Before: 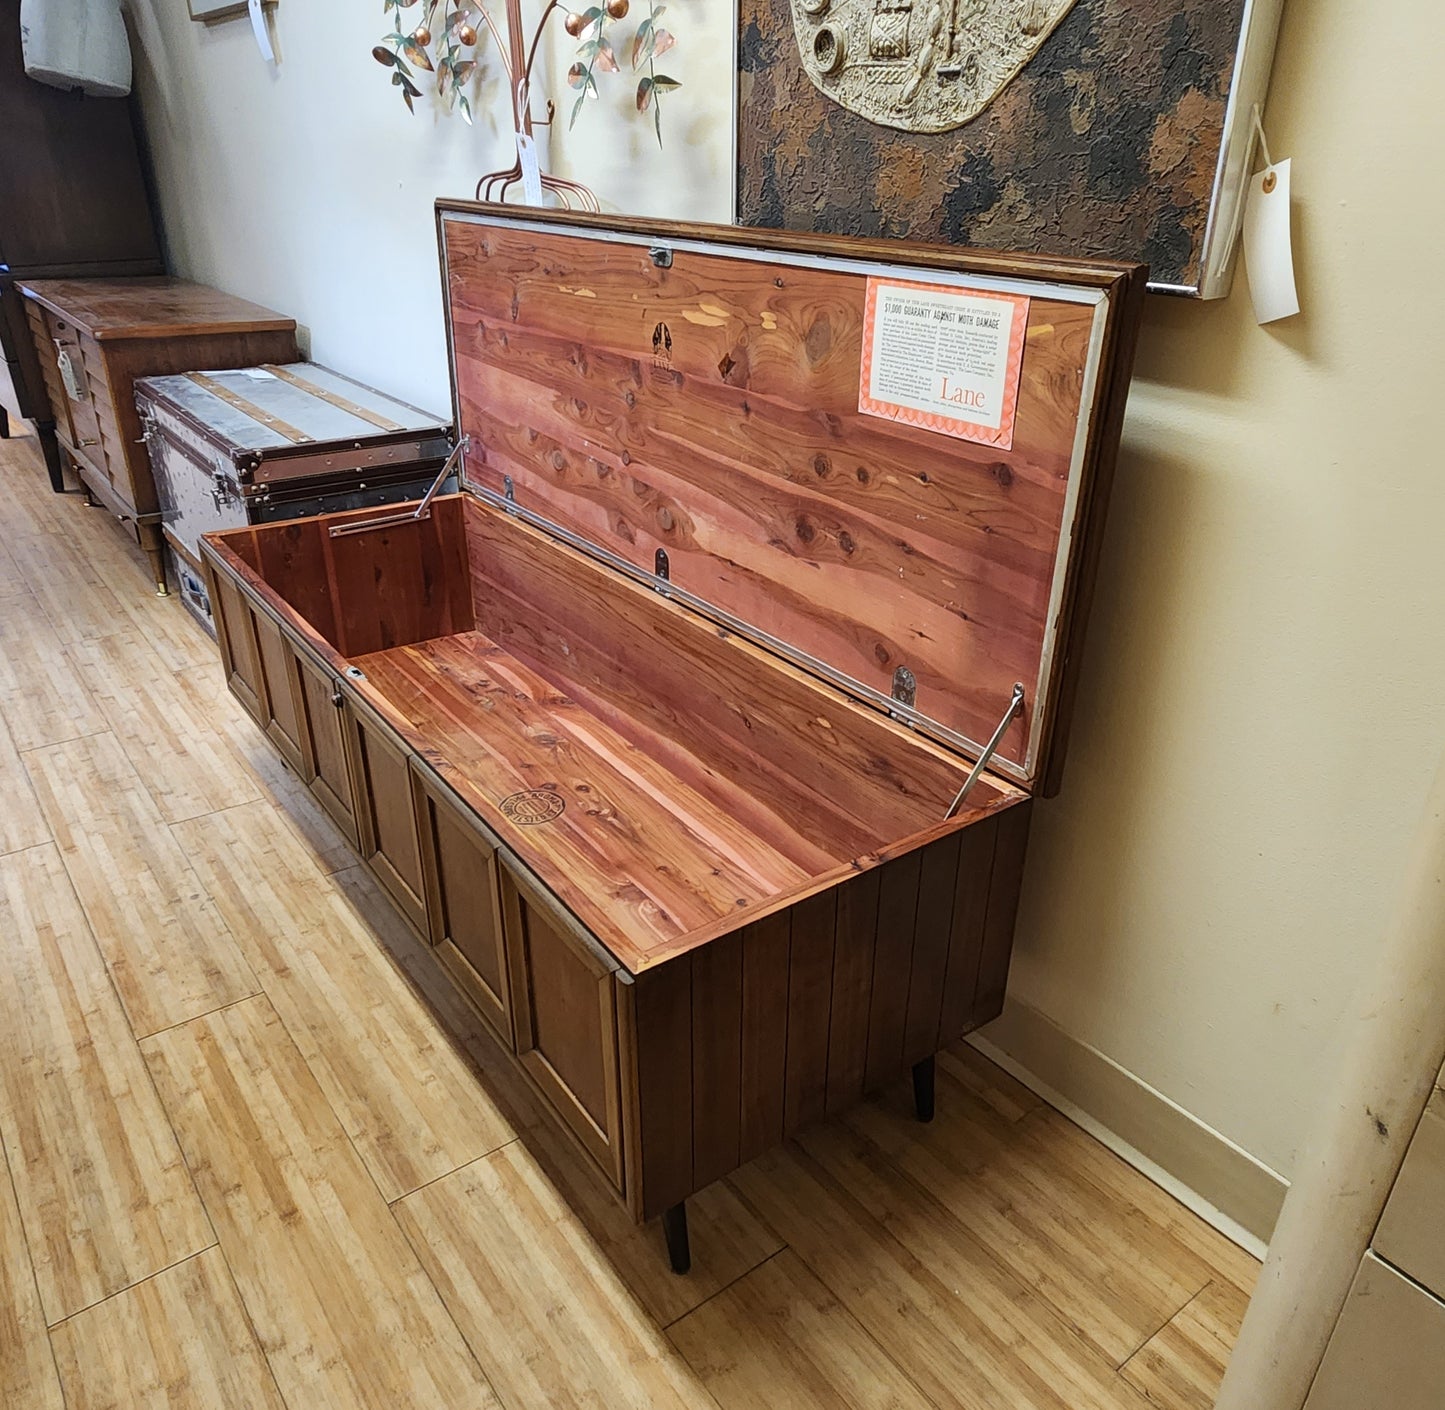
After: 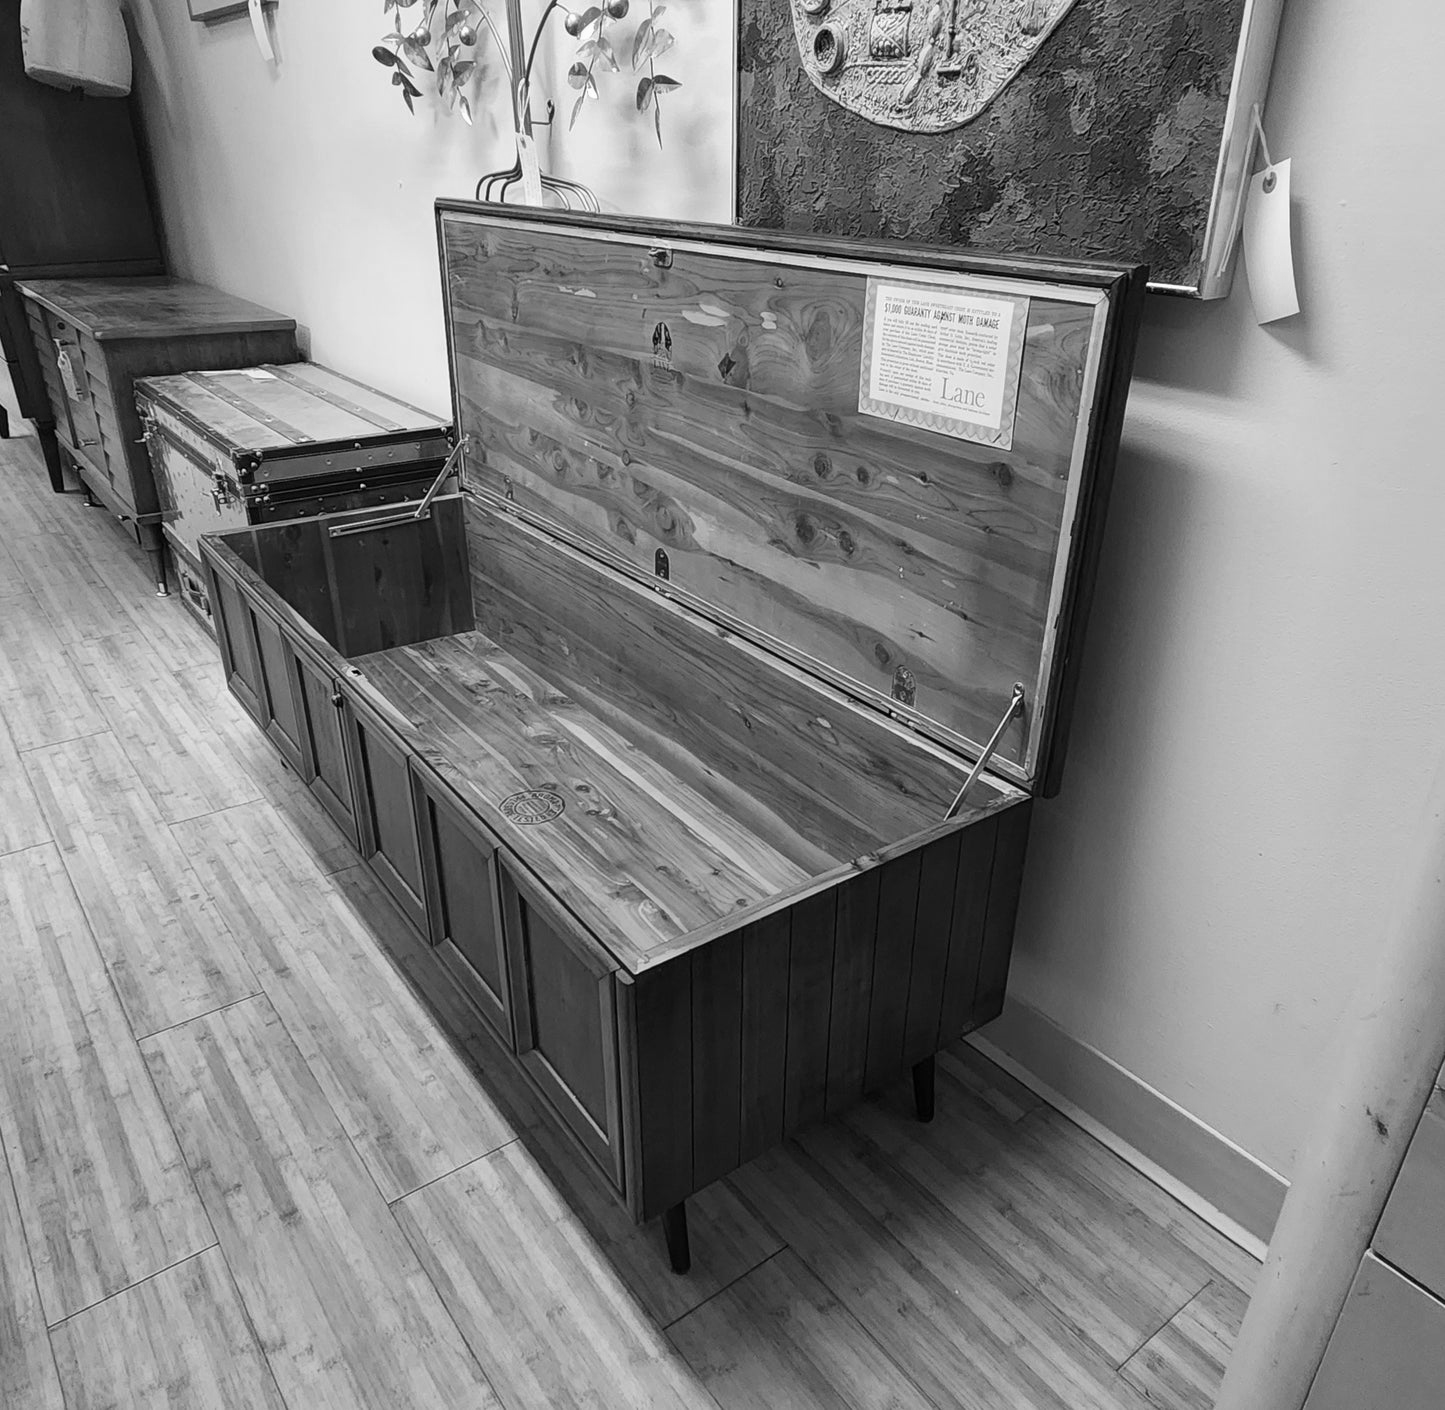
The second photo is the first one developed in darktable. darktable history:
monochrome: on, module defaults
white balance: red 0.954, blue 1.079
velvia: on, module defaults
tone equalizer: on, module defaults
